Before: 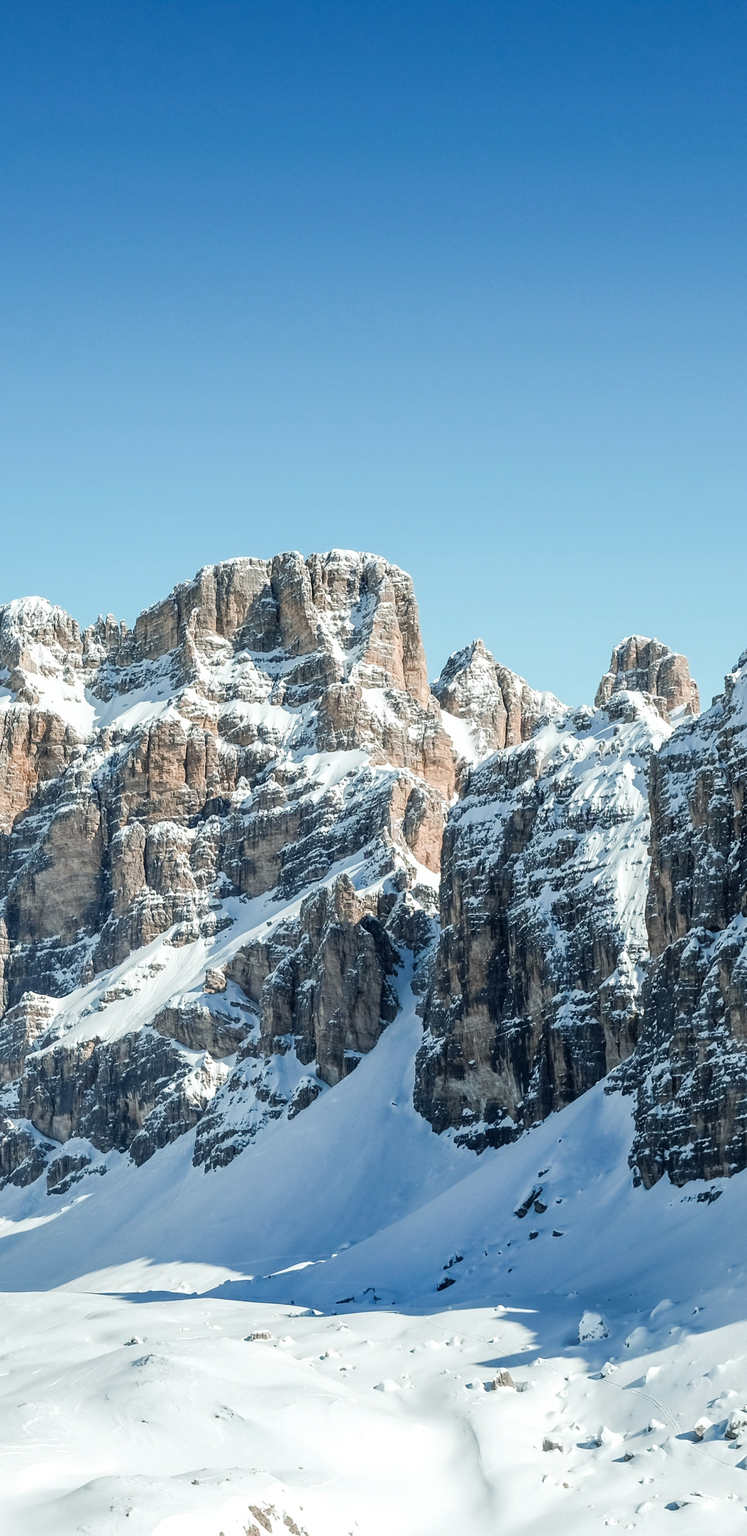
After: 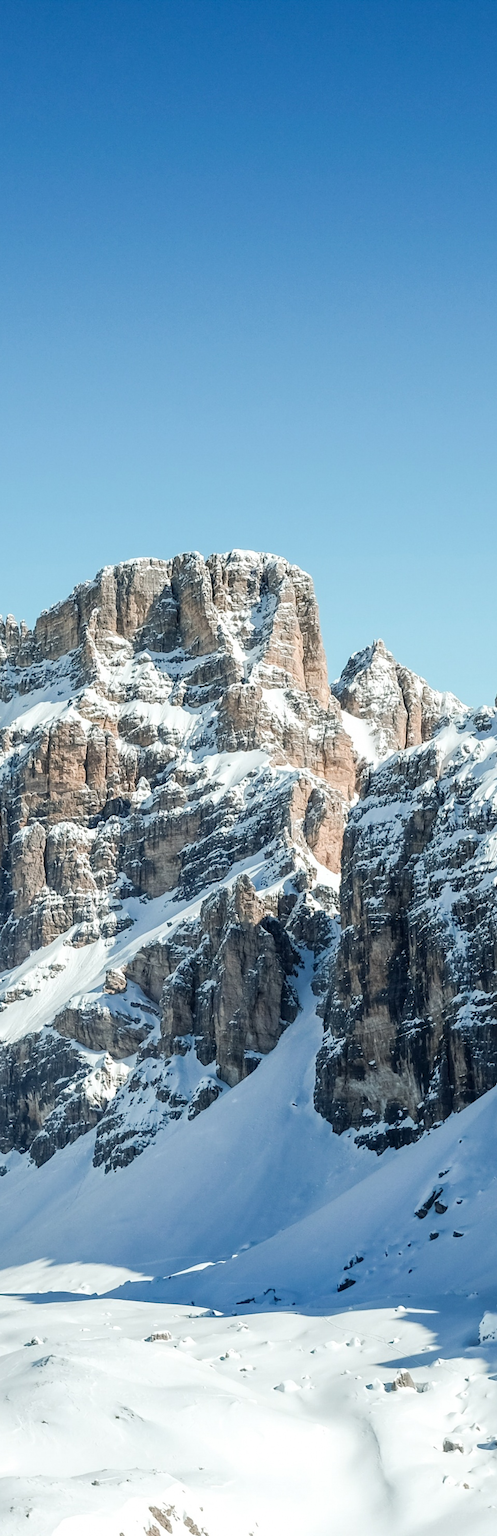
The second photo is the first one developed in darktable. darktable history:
crop and rotate: left 13.463%, right 19.93%
